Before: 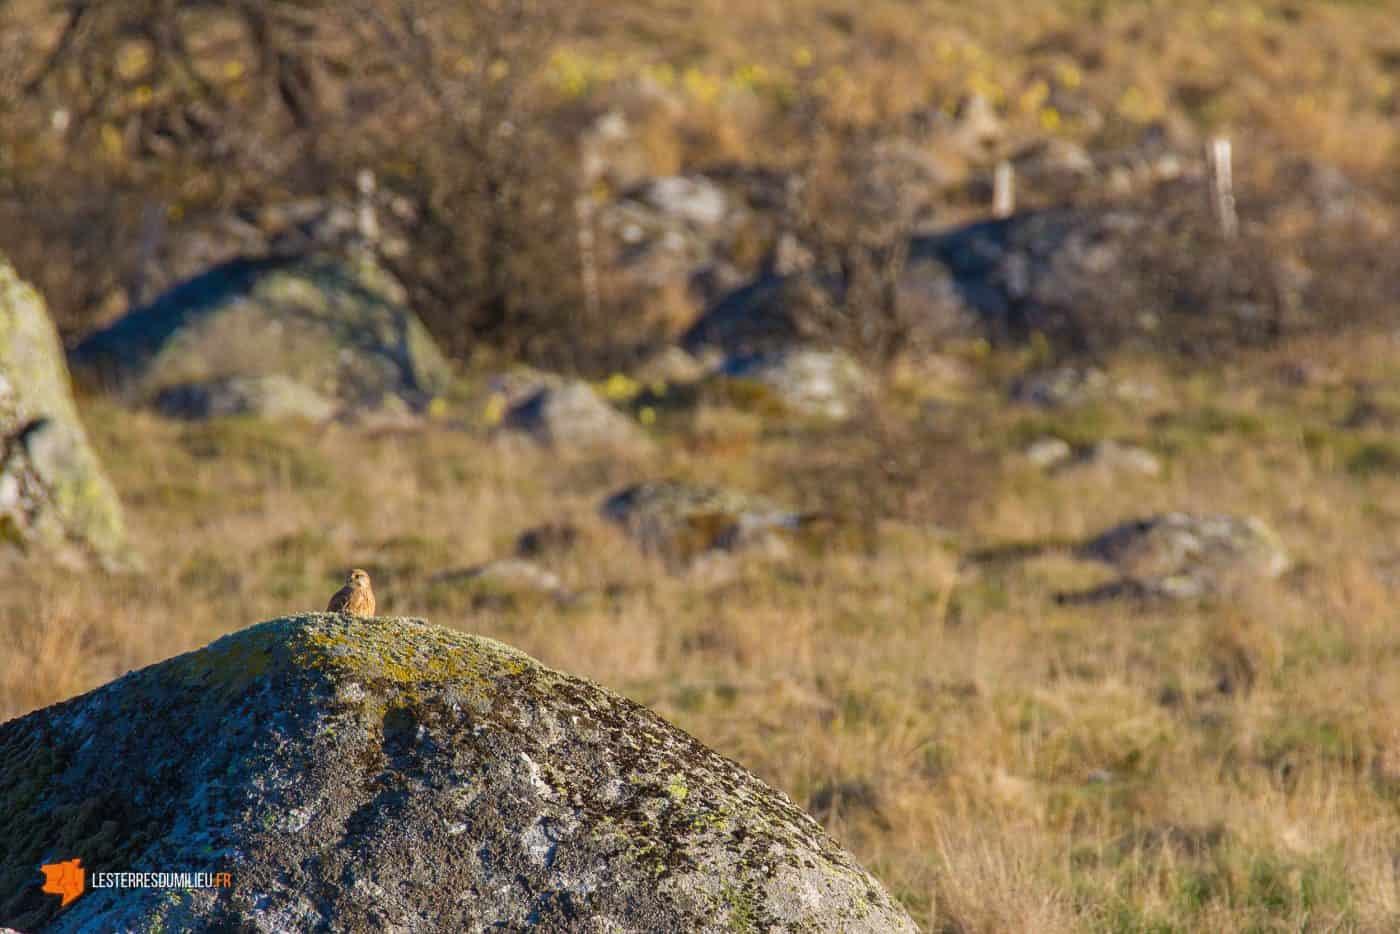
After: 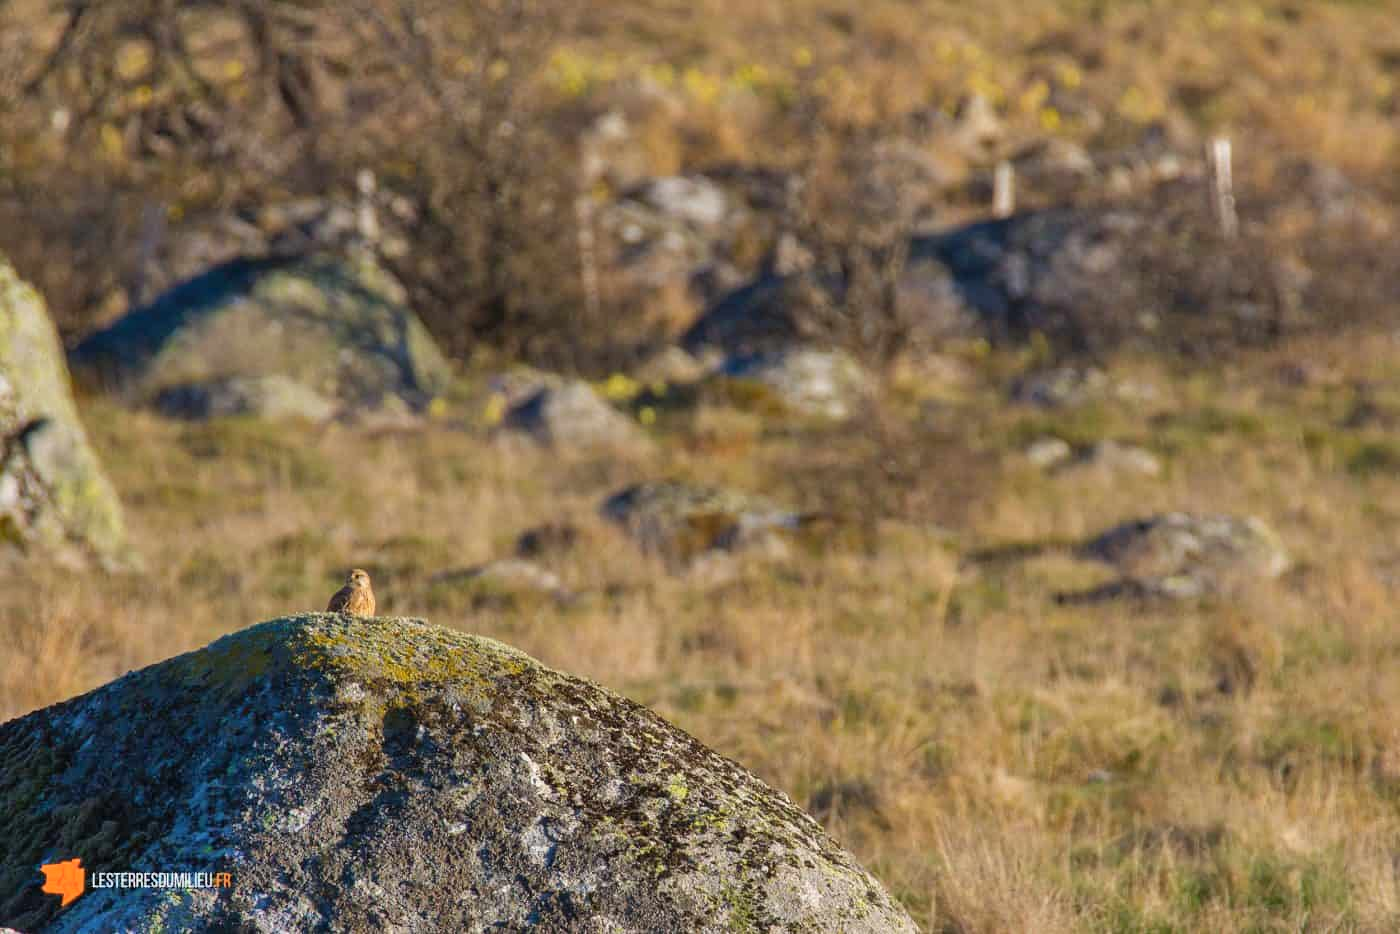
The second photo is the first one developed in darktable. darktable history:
shadows and highlights: shadows 60.73, soften with gaussian
